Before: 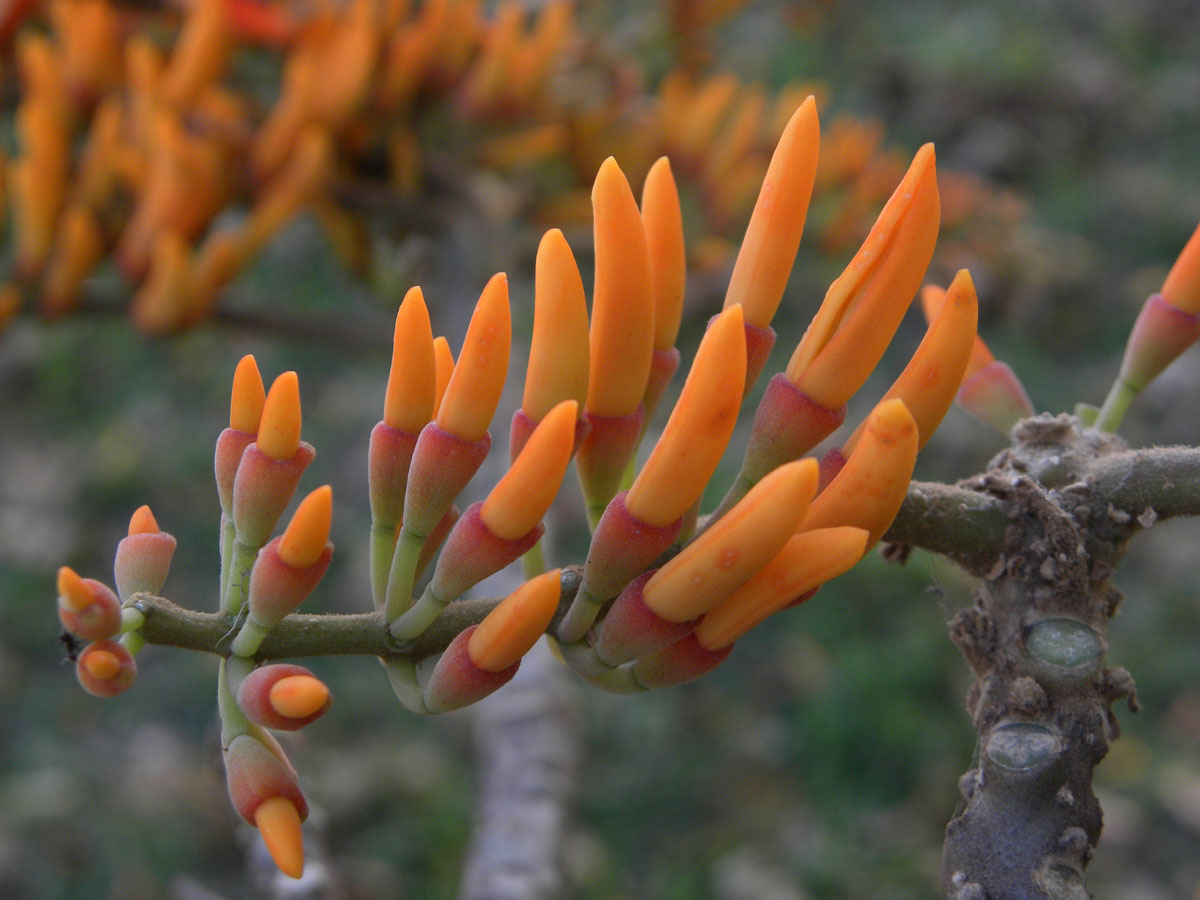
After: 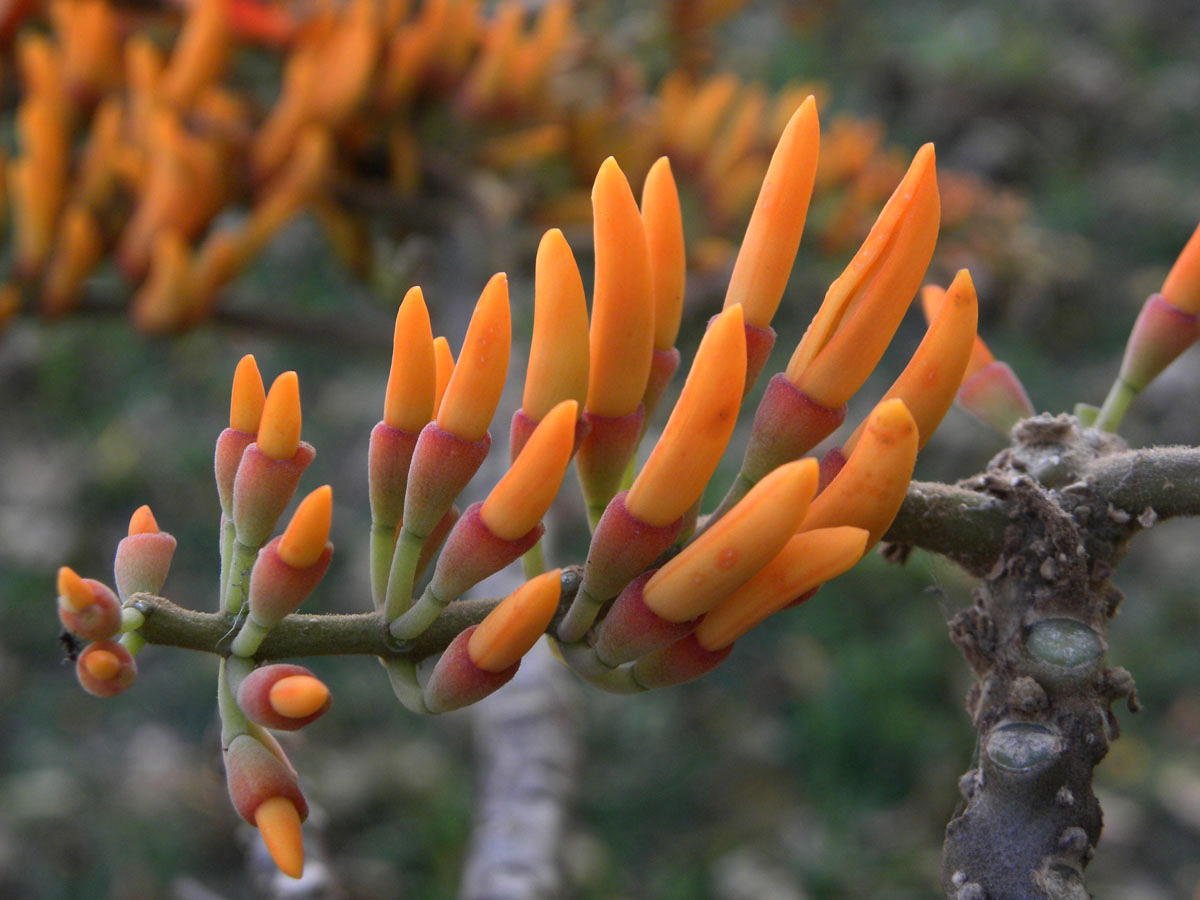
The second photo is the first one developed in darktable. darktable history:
tone equalizer: -8 EV -0.438 EV, -7 EV -0.406 EV, -6 EV -0.338 EV, -5 EV -0.188 EV, -3 EV 0.235 EV, -2 EV 0.306 EV, -1 EV 0.376 EV, +0 EV 0.401 EV, edges refinement/feathering 500, mask exposure compensation -1.57 EV, preserve details no
